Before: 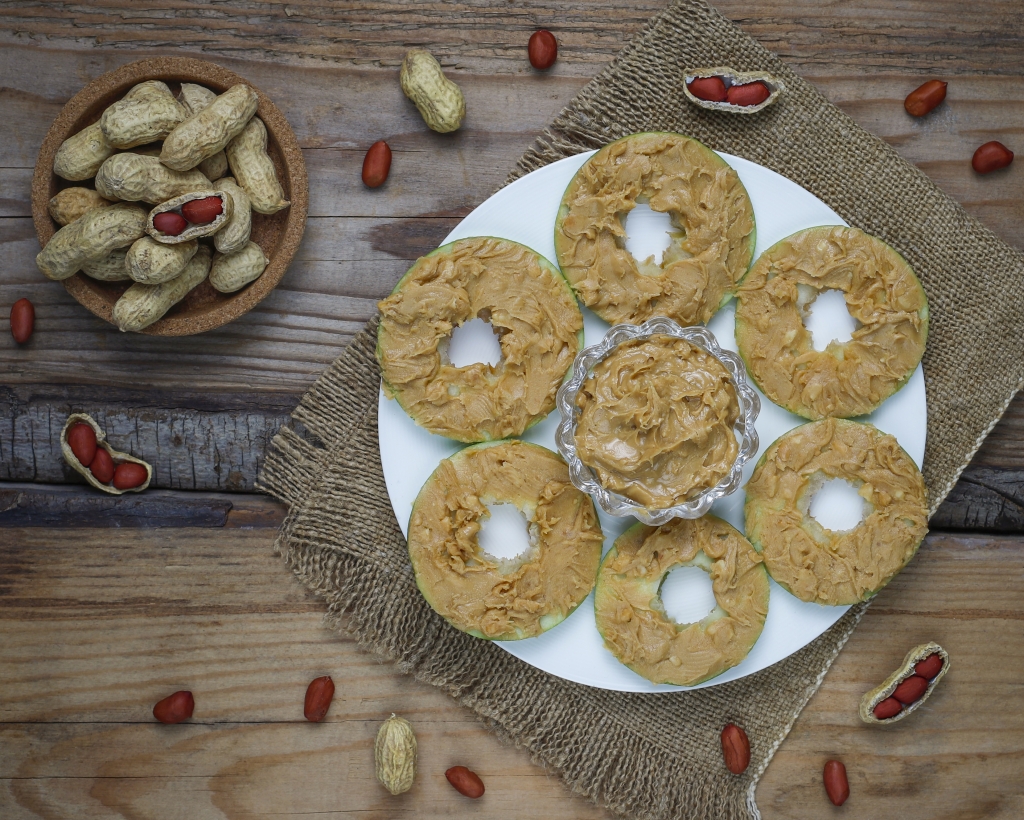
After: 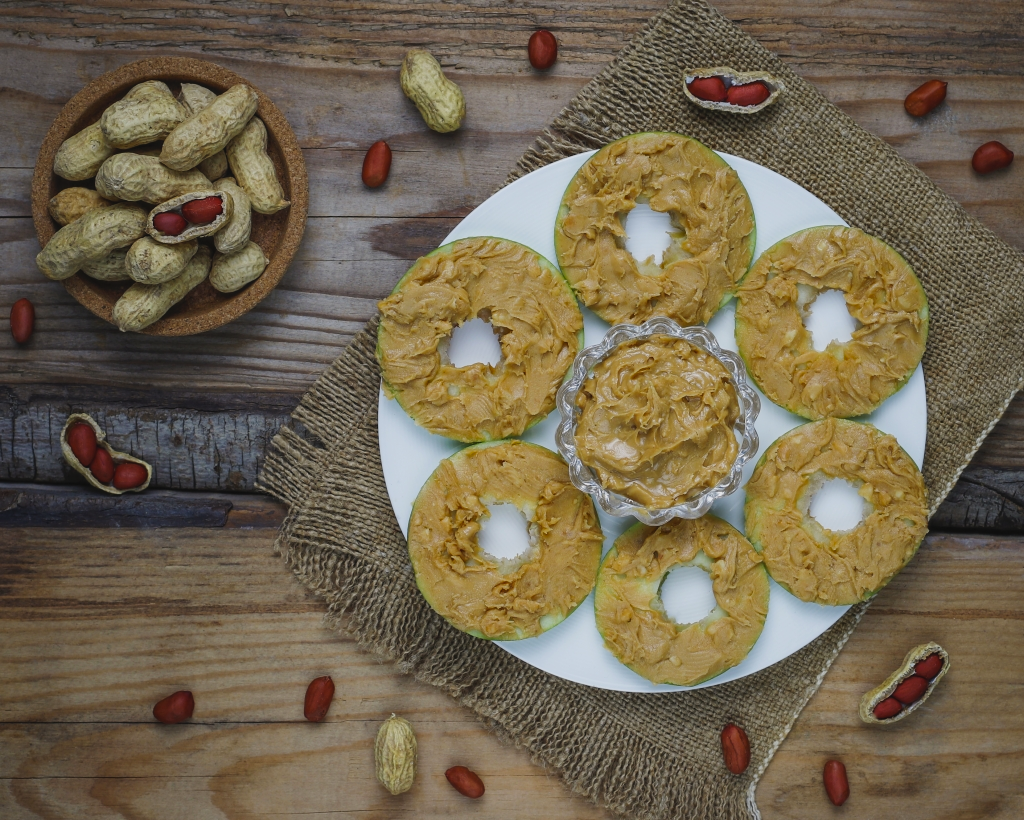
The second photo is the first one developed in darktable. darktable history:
contrast brightness saturation: contrast -0.203, saturation 0.187
levels: levels [0.029, 0.545, 0.971]
tone curve: curves: ch0 [(0, 0) (0.071, 0.058) (0.266, 0.268) (0.498, 0.542) (0.766, 0.807) (1, 0.983)]; ch1 [(0, 0) (0.346, 0.307) (0.408, 0.387) (0.463, 0.465) (0.482, 0.493) (0.502, 0.499) (0.517, 0.505) (0.55, 0.554) (0.597, 0.61) (0.651, 0.698) (1, 1)]; ch2 [(0, 0) (0.346, 0.34) (0.434, 0.46) (0.485, 0.494) (0.5, 0.498) (0.509, 0.517) (0.526, 0.539) (0.583, 0.603) (0.625, 0.659) (1, 1)], preserve colors none
